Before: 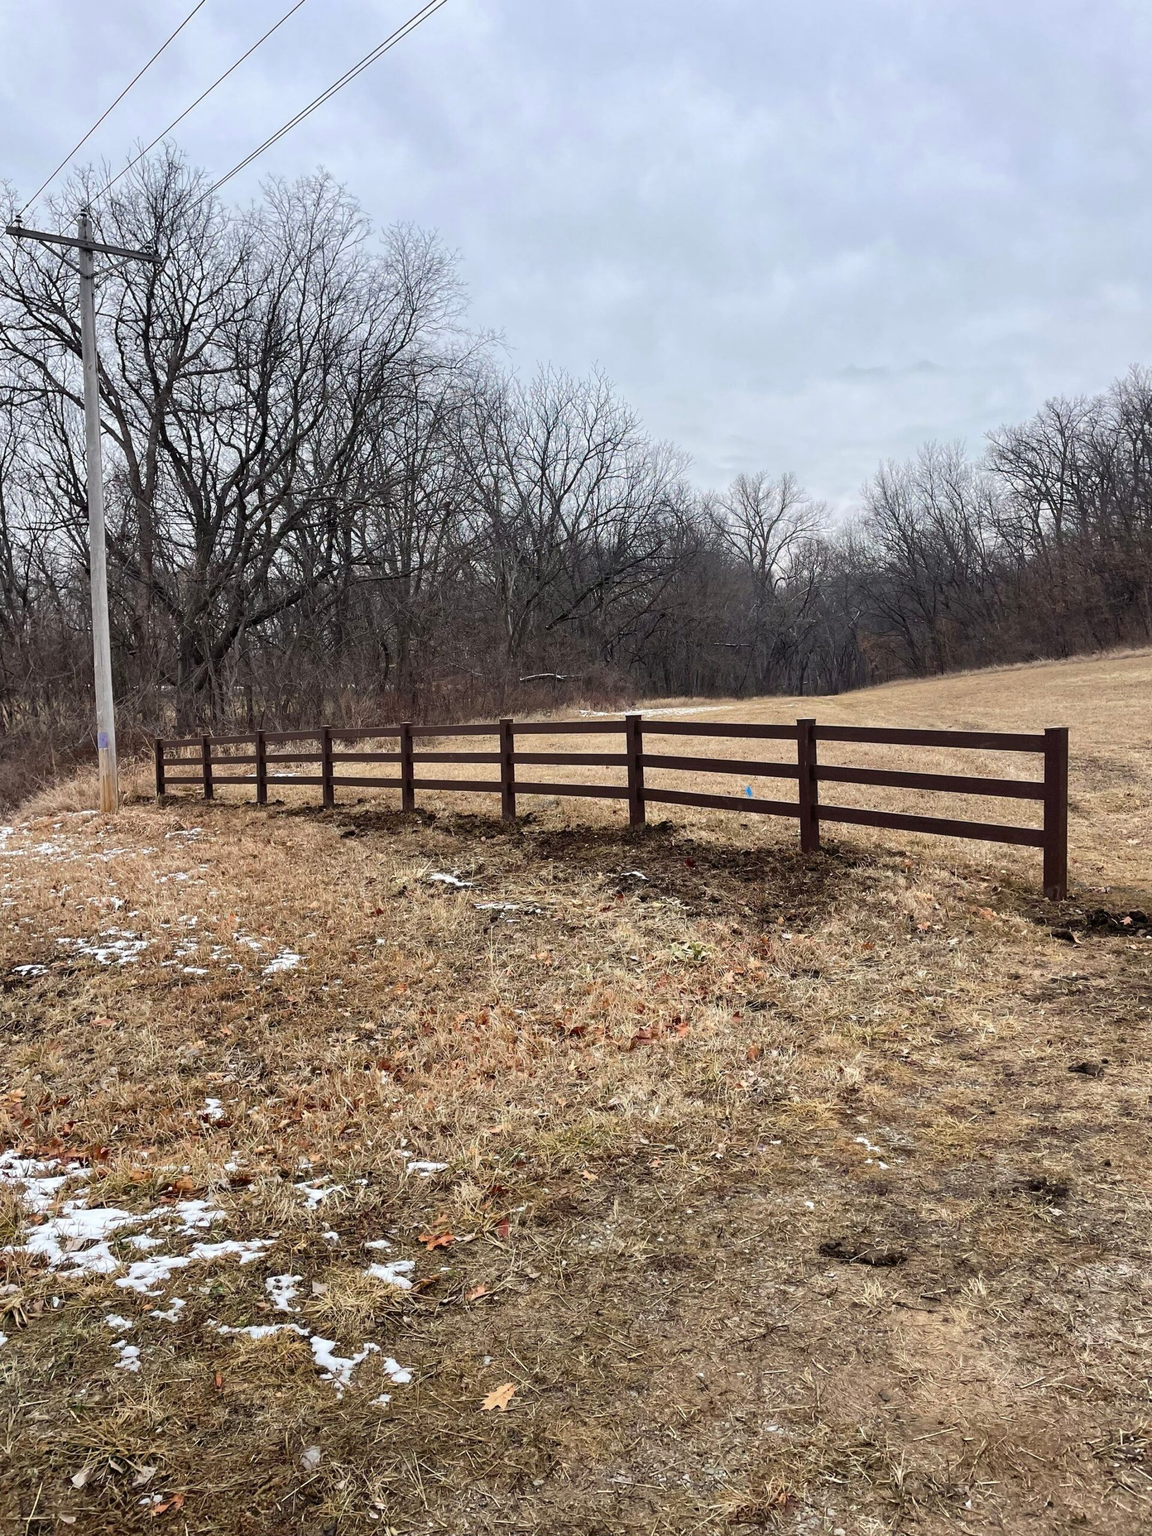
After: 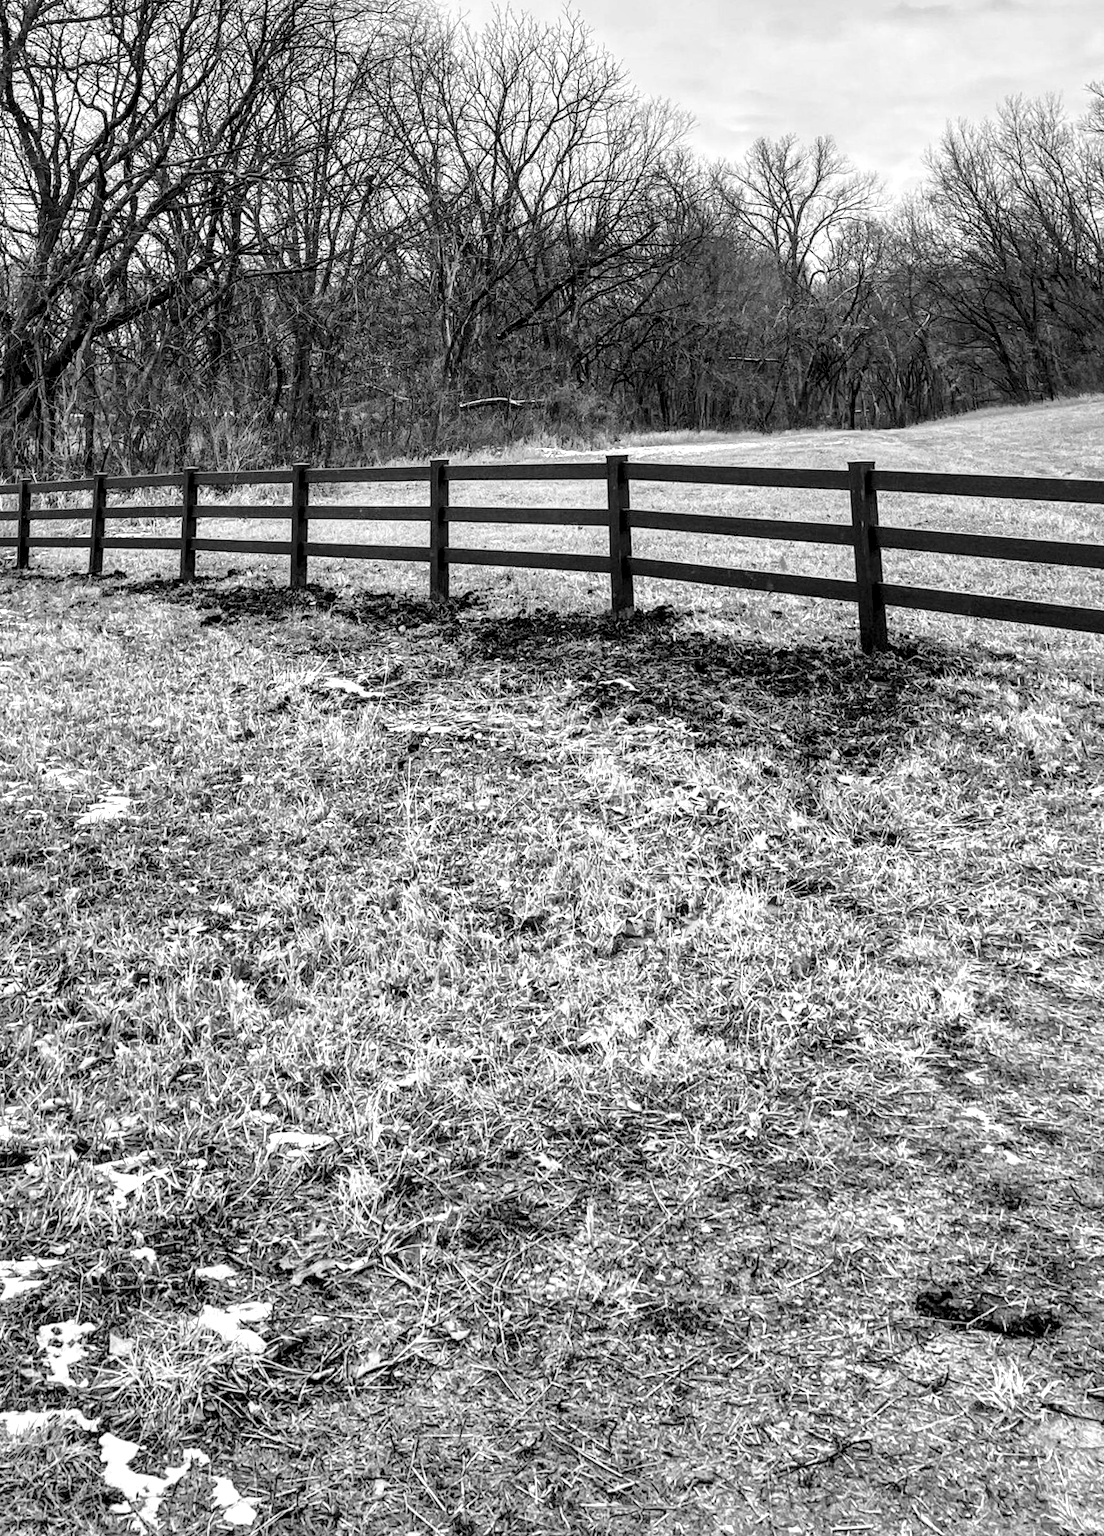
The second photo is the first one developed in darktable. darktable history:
rotate and perspective: rotation 0.72°, lens shift (vertical) -0.352, lens shift (horizontal) -0.051, crop left 0.152, crop right 0.859, crop top 0.019, crop bottom 0.964
crop: left 9.712%, top 16.928%, right 10.845%, bottom 12.332%
base curve: curves: ch0 [(0, 0) (0.028, 0.03) (0.121, 0.232) (0.46, 0.748) (0.859, 0.968) (1, 1)], preserve colors none
local contrast: highlights 65%, shadows 54%, detail 169%, midtone range 0.514
white balance: emerald 1
shadows and highlights: highlights -60
monochrome: on, module defaults
